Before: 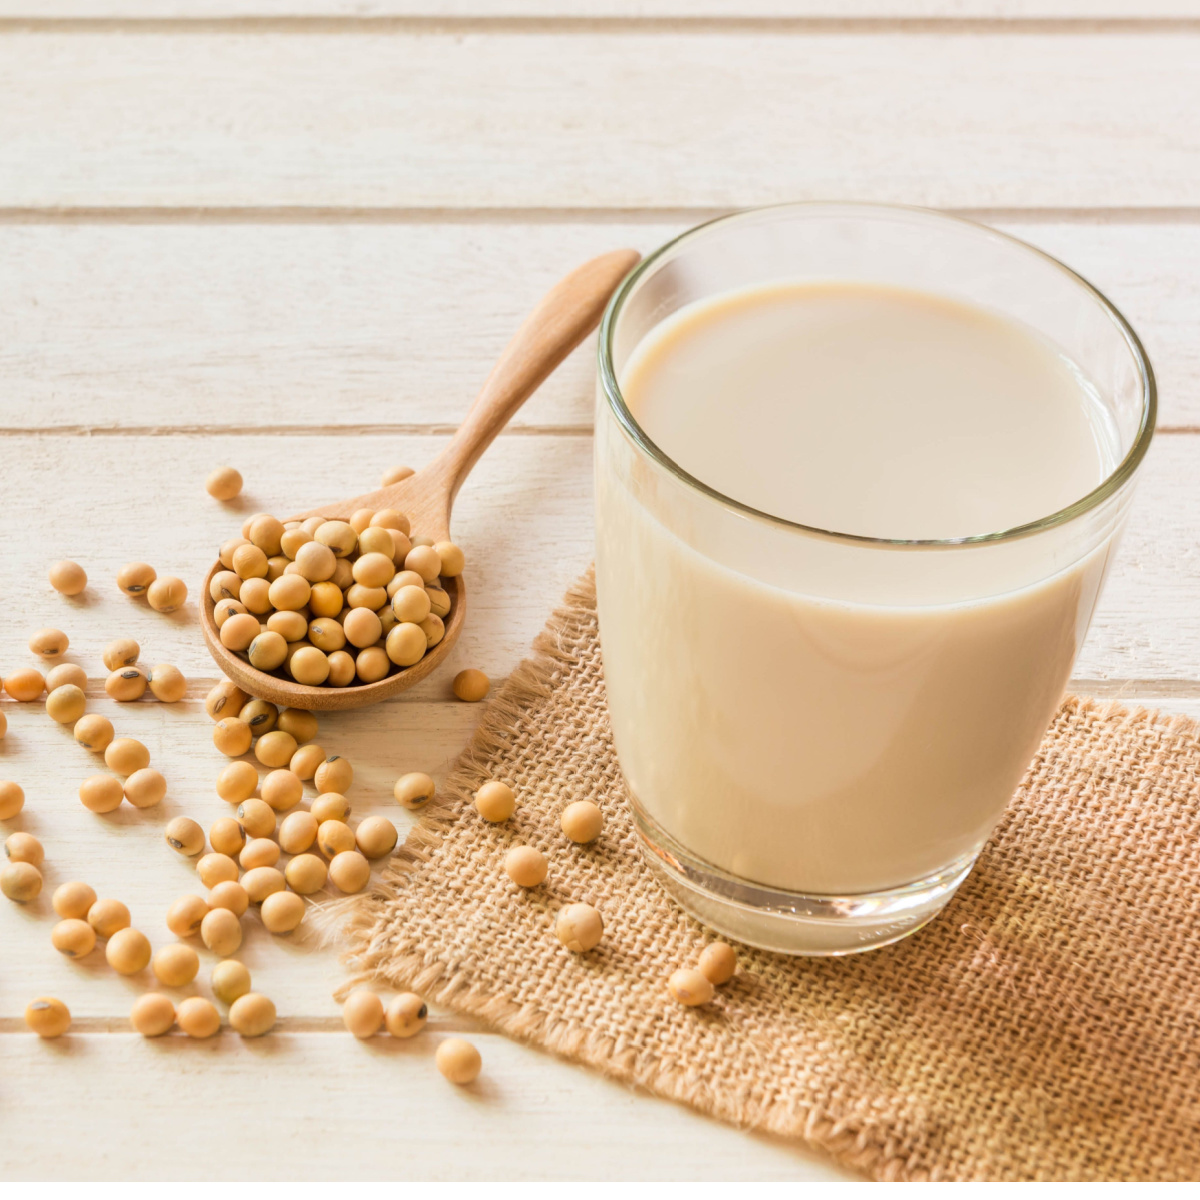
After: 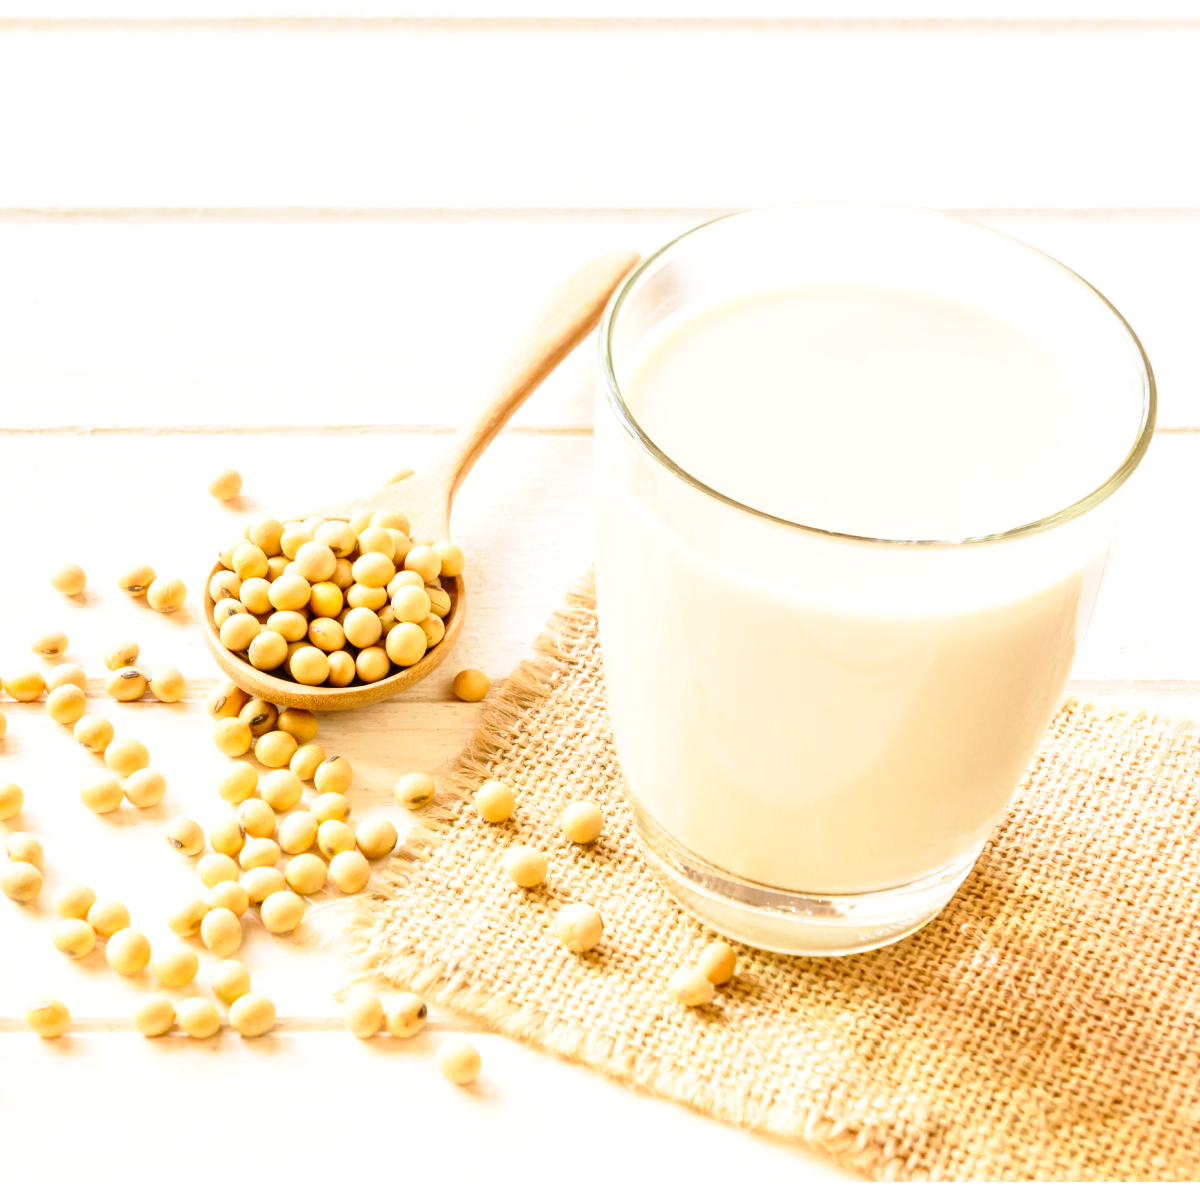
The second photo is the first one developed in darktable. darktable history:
base curve: curves: ch0 [(0, 0) (0.028, 0.03) (0.121, 0.232) (0.46, 0.748) (0.859, 0.968) (1, 1)], preserve colors none
exposure: black level correction 0.001, exposure 0.498 EV, compensate exposure bias true, compensate highlight preservation false
